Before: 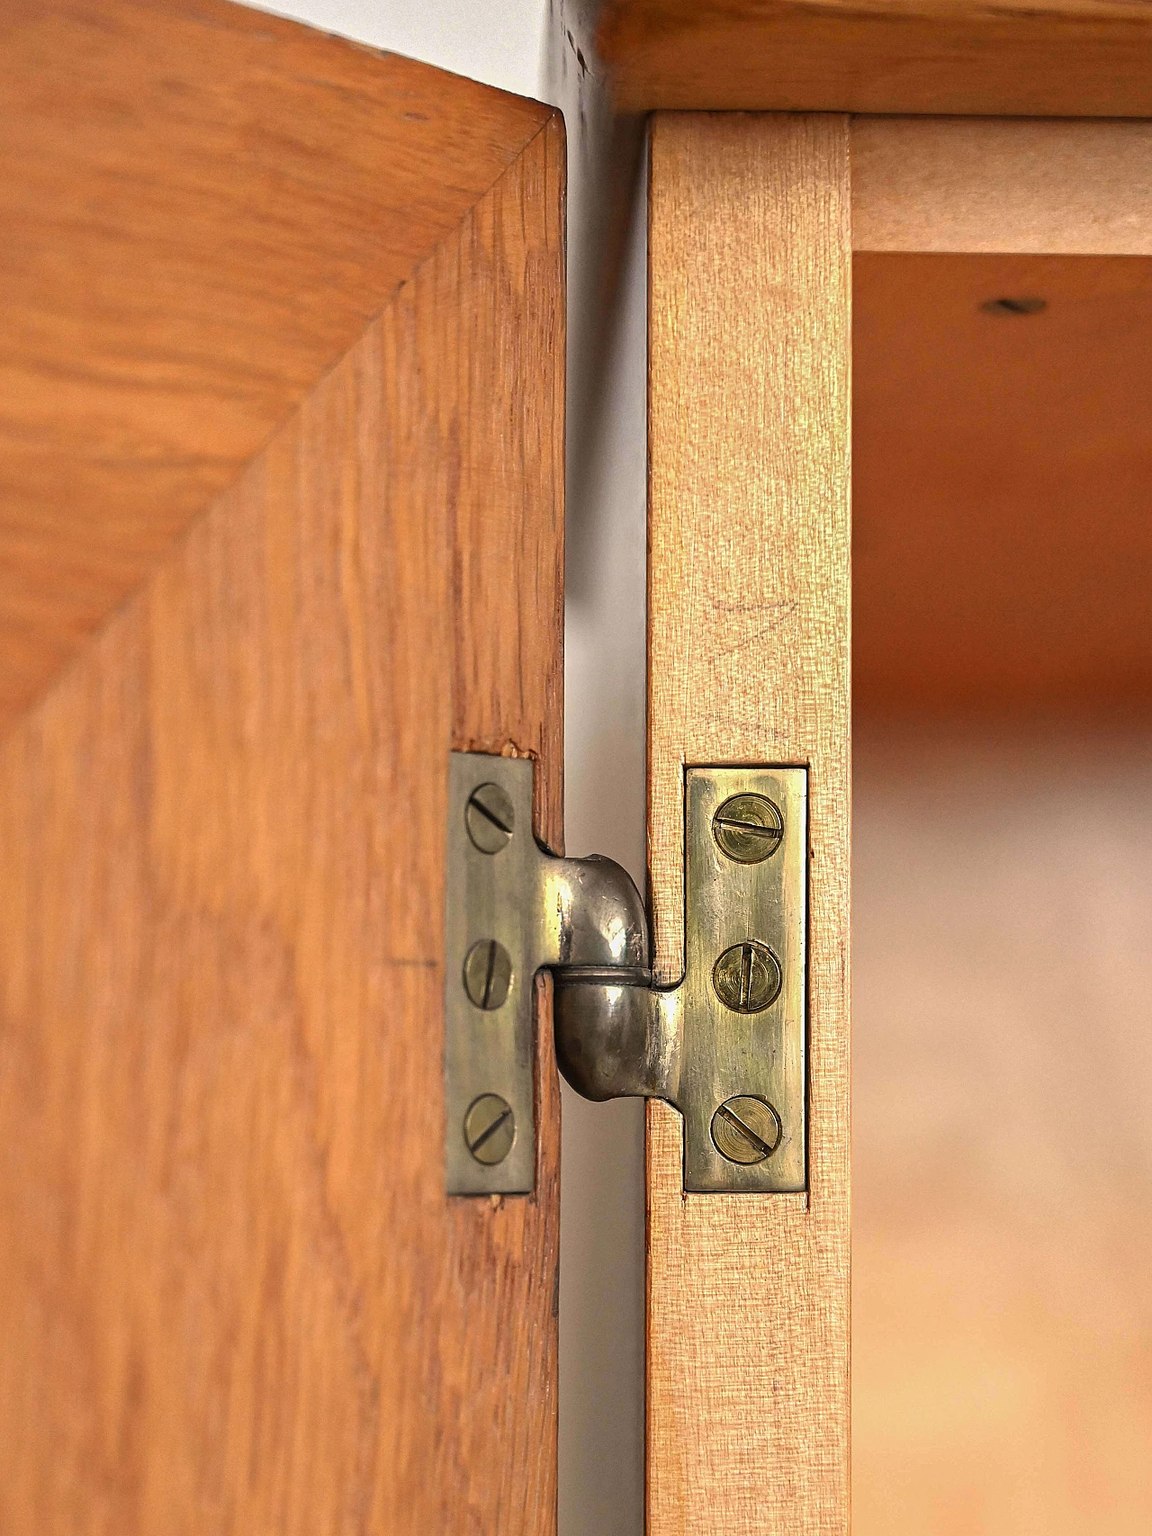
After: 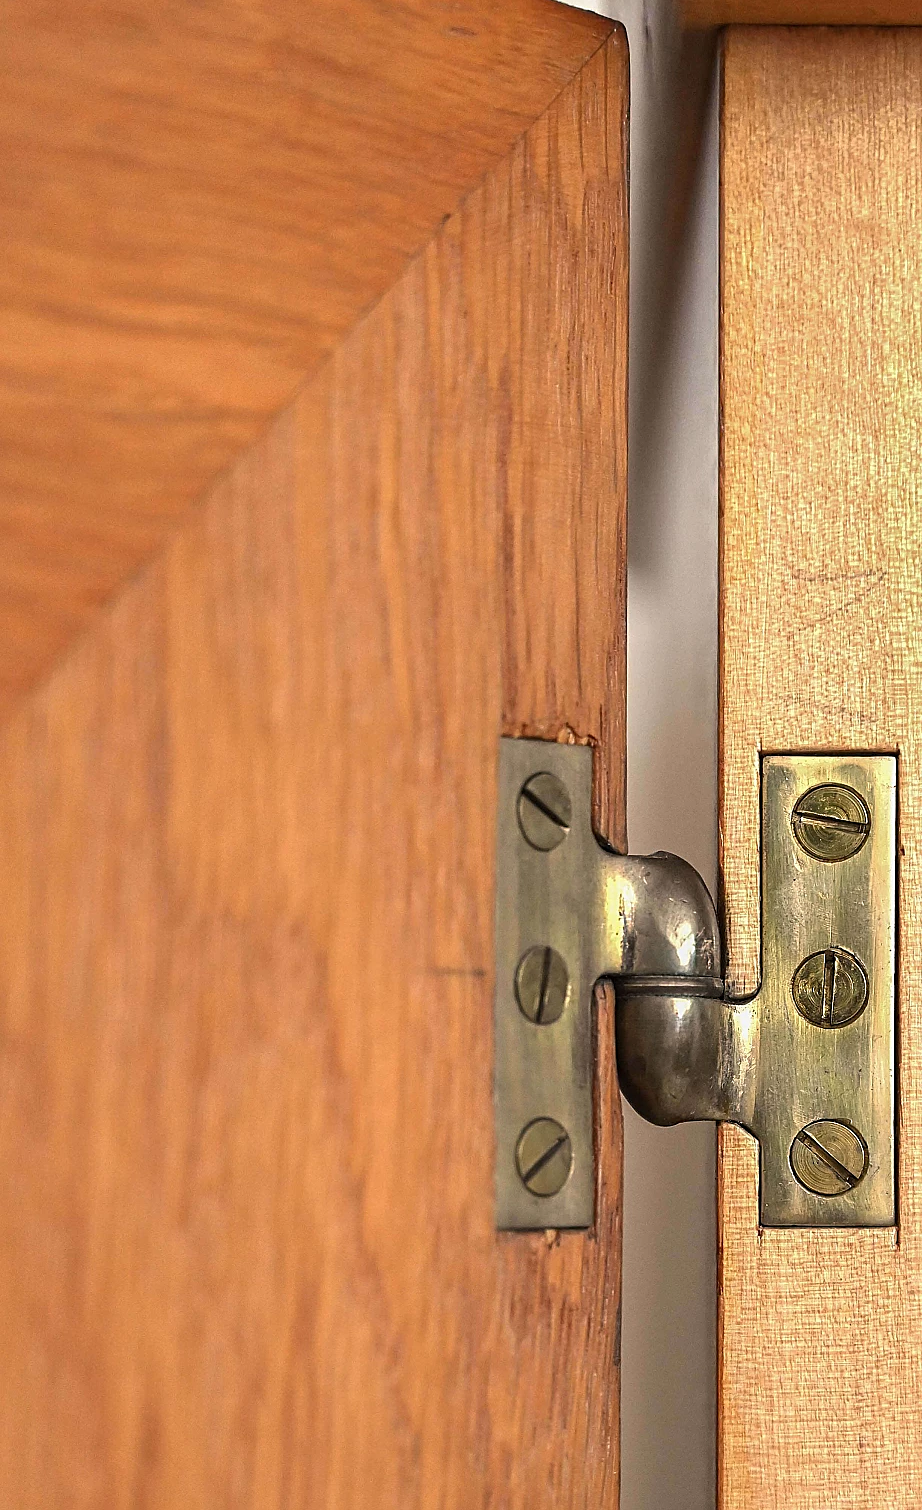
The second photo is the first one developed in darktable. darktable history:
sharpen: amount 0.203
crop: top 5.761%, right 27.906%, bottom 5.773%
